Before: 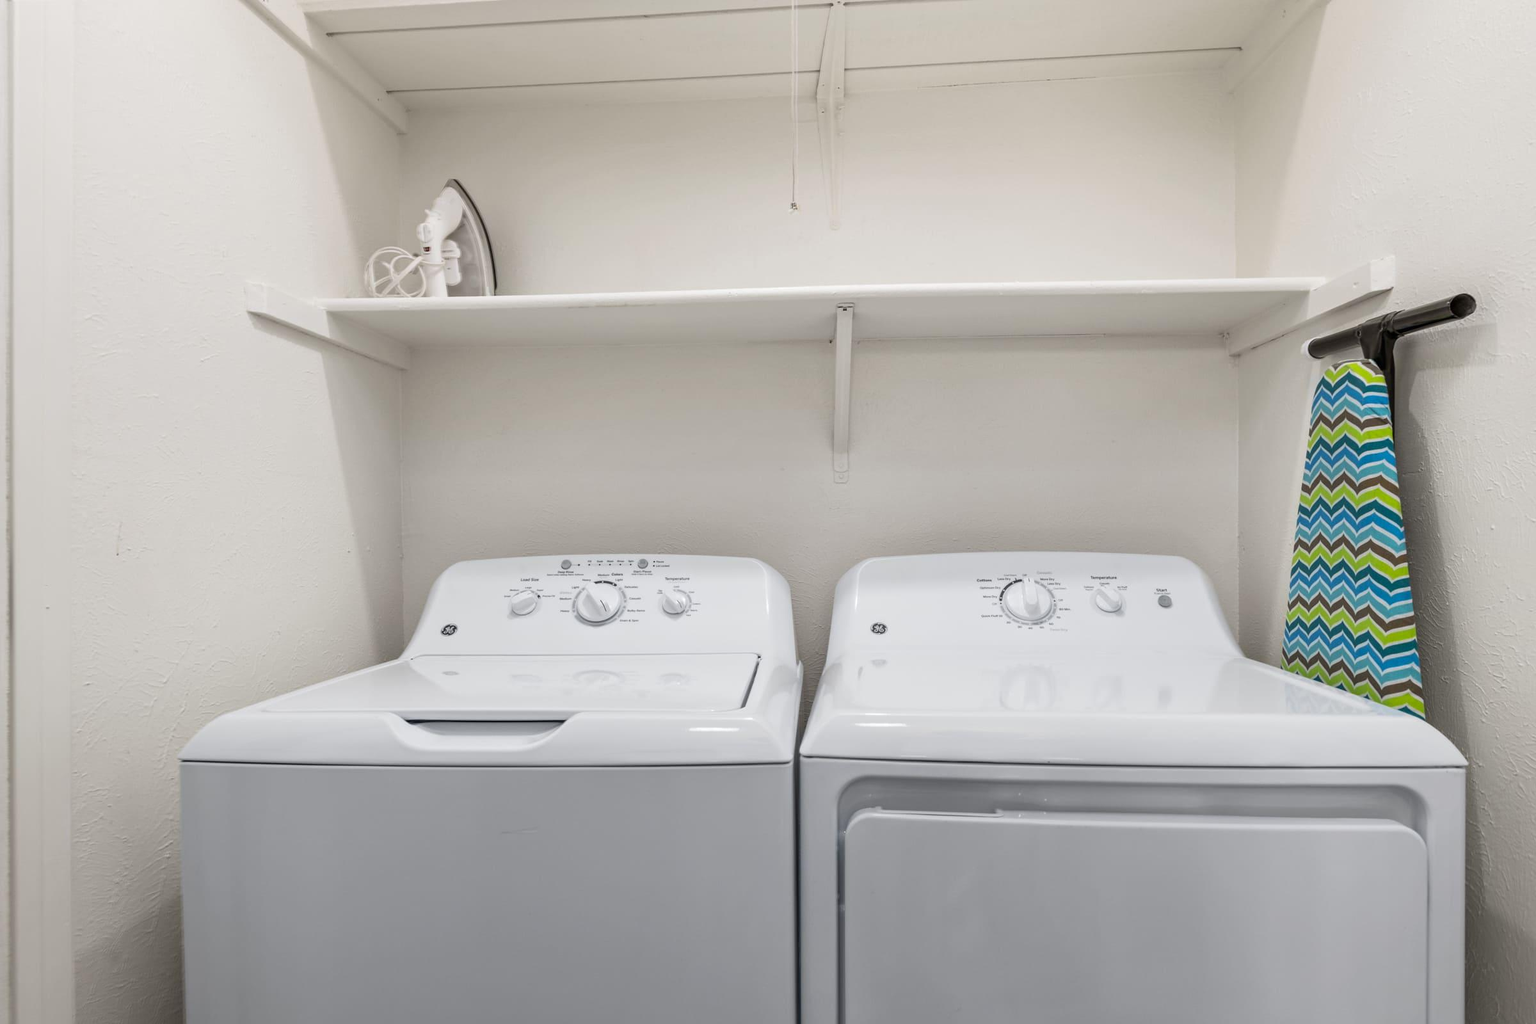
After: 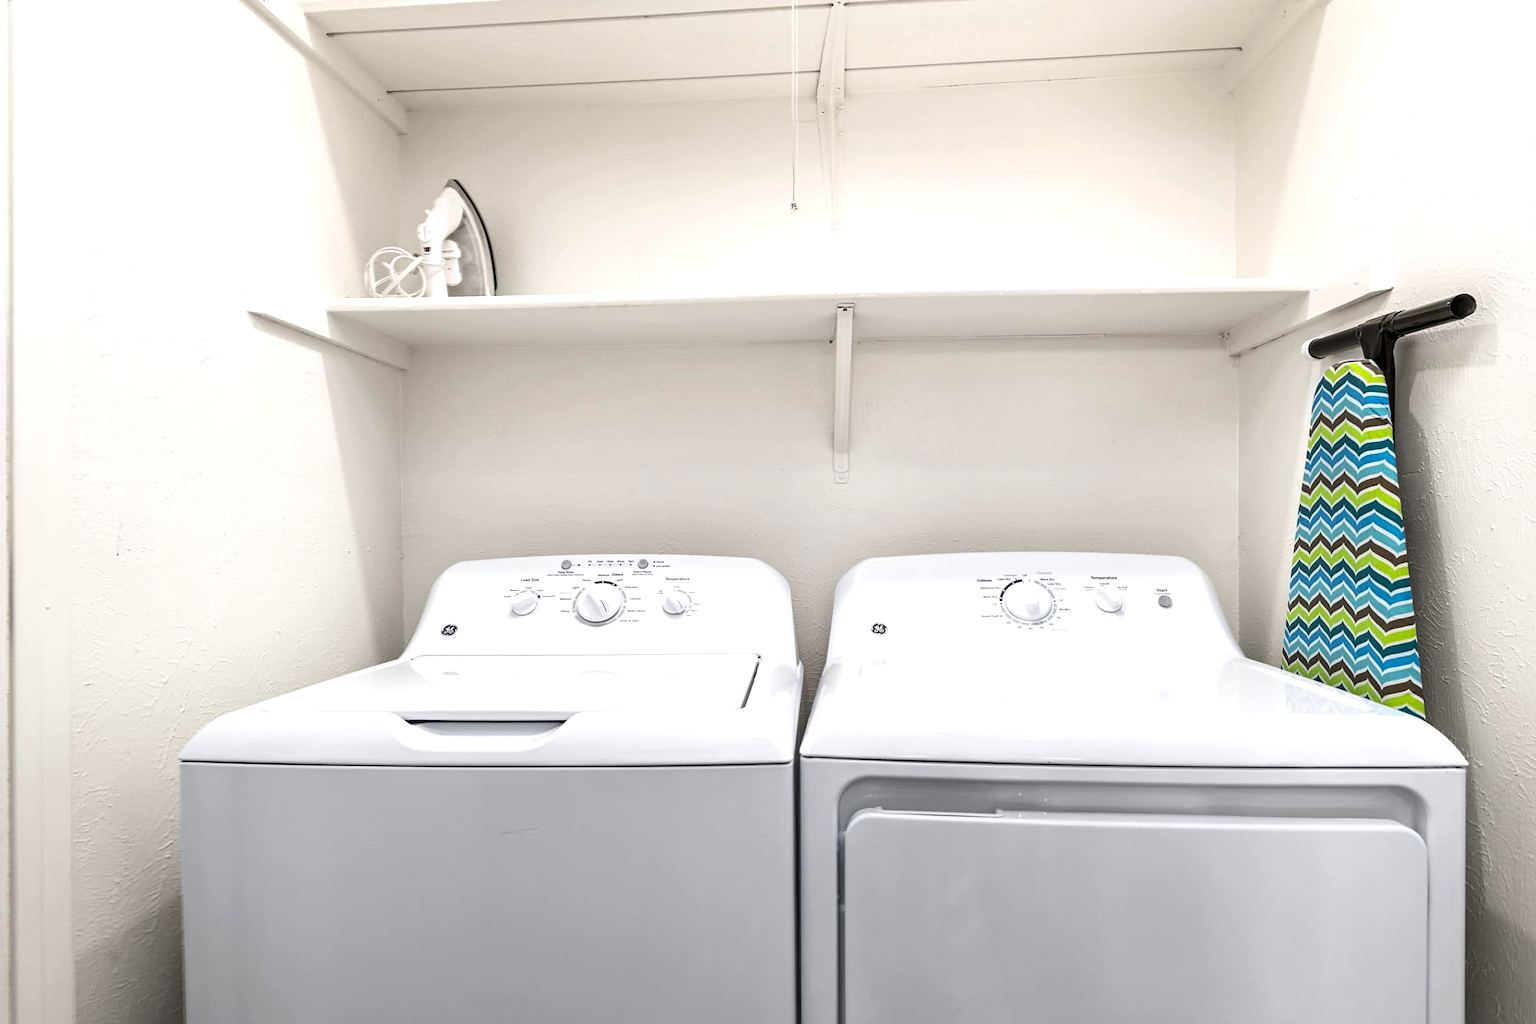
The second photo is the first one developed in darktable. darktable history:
tone equalizer: -8 EV -0.75 EV, -7 EV -0.7 EV, -6 EV -0.6 EV, -5 EV -0.4 EV, -3 EV 0.4 EV, -2 EV 0.6 EV, -1 EV 0.7 EV, +0 EV 0.75 EV, edges refinement/feathering 500, mask exposure compensation -1.57 EV, preserve details no
sharpen: amount 0.2
